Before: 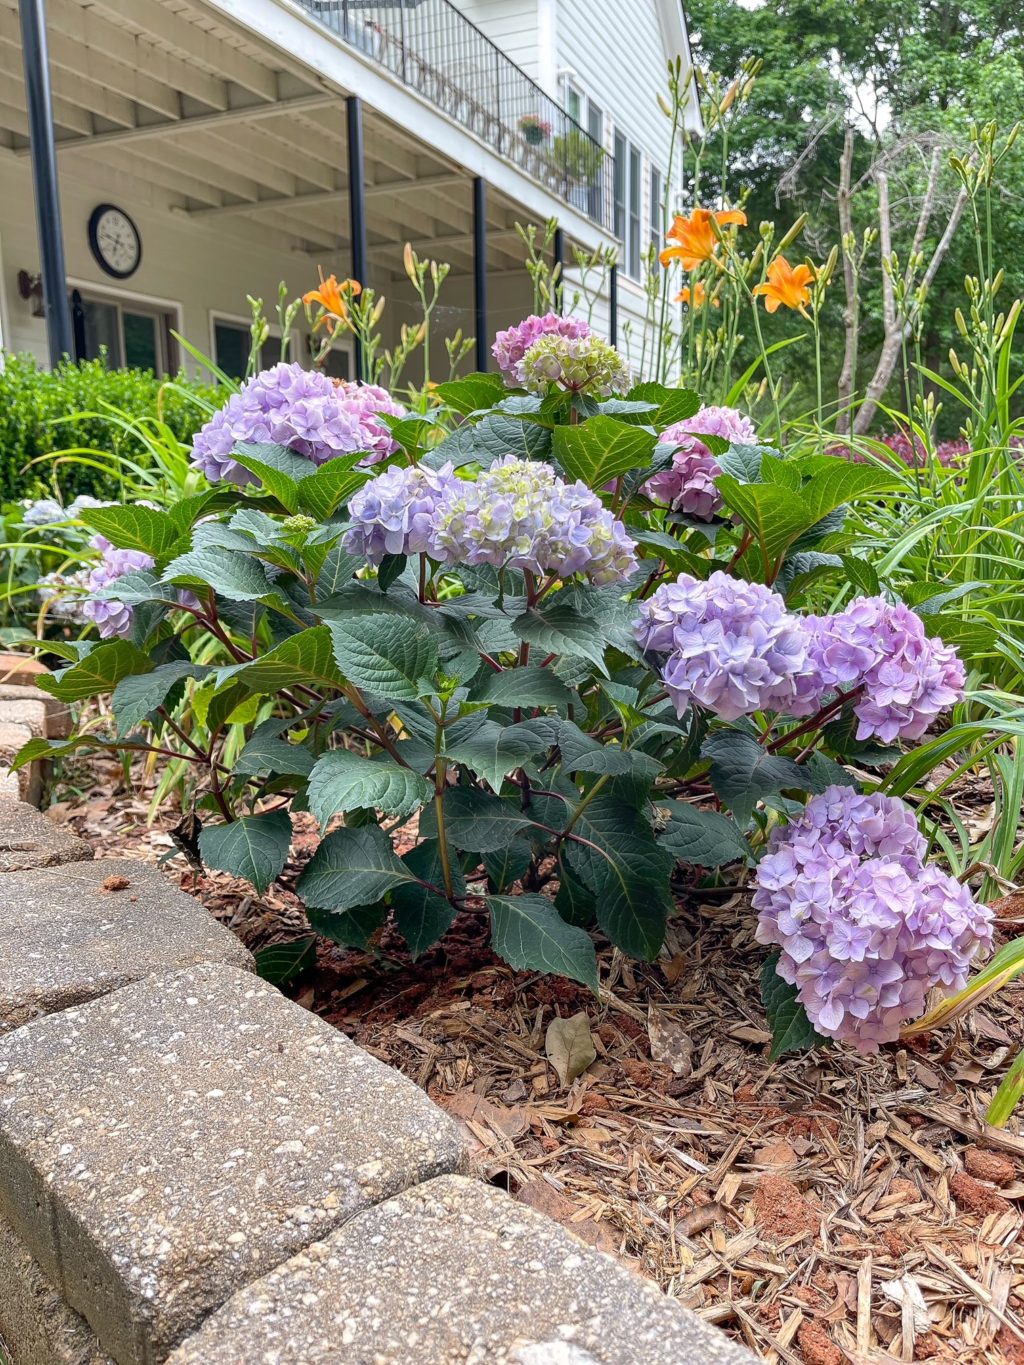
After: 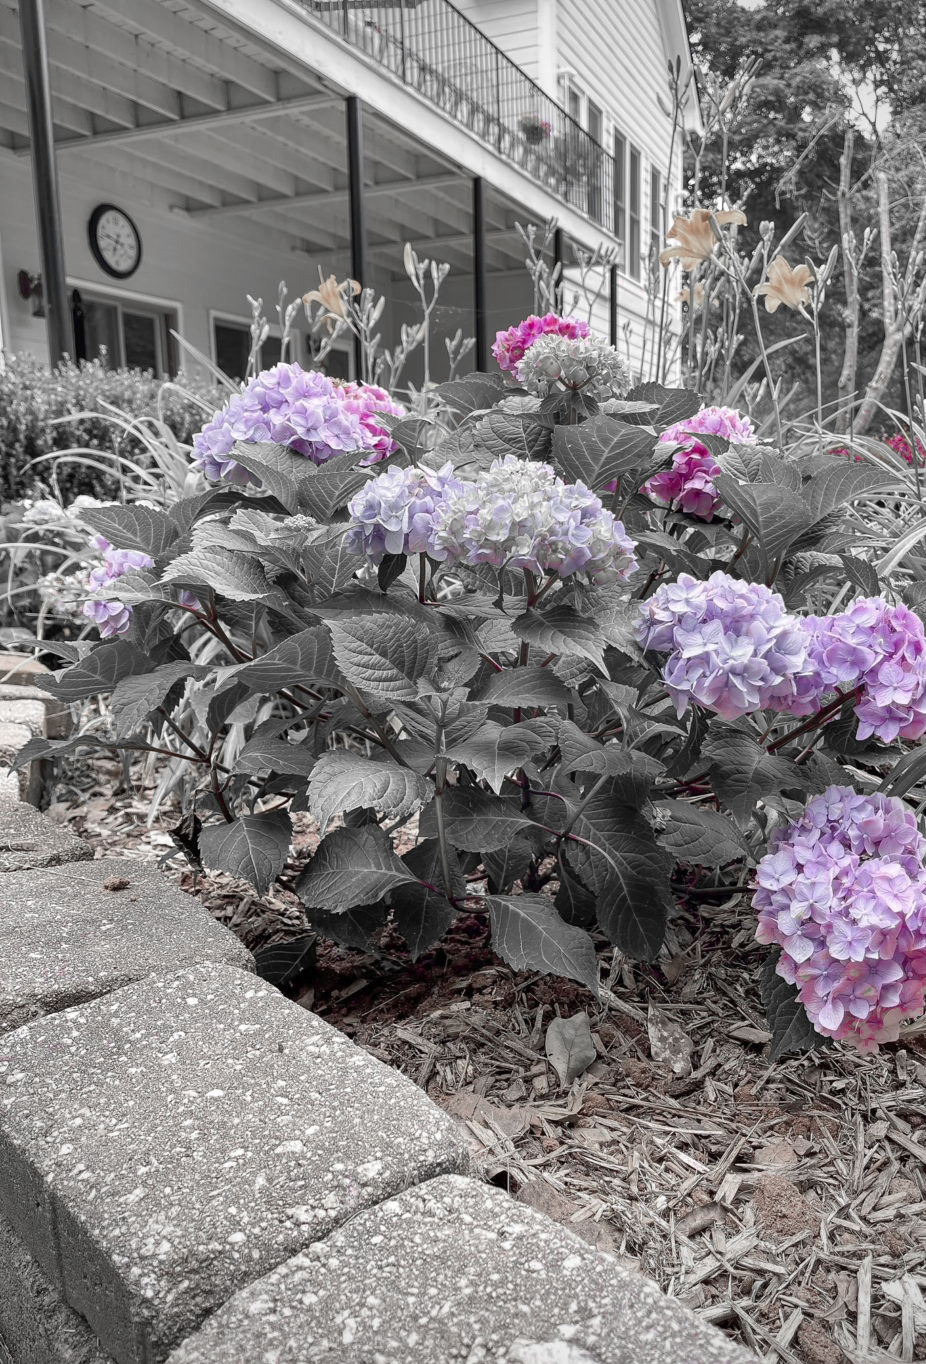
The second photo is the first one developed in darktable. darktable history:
crop: right 9.483%, bottom 0.049%
contrast brightness saturation: saturation -0.153
color zones: curves: ch0 [(0, 0.278) (0.143, 0.5) (0.286, 0.5) (0.429, 0.5) (0.571, 0.5) (0.714, 0.5) (0.857, 0.5) (1, 0.5)]; ch1 [(0, 1) (0.143, 0.165) (0.286, 0) (0.429, 0) (0.571, 0) (0.714, 0) (0.857, 0.5) (1, 0.5)]; ch2 [(0, 0.508) (0.143, 0.5) (0.286, 0.5) (0.429, 0.5) (0.571, 0.5) (0.714, 0.5) (0.857, 0.5) (1, 0.5)]
tone equalizer: edges refinement/feathering 500, mask exposure compensation -1.57 EV, preserve details no
exposure: compensate highlight preservation false
shadows and highlights: shadows 49.41, highlights -41.75, highlights color adjustment 56.21%, soften with gaussian
vignetting: unbound false
